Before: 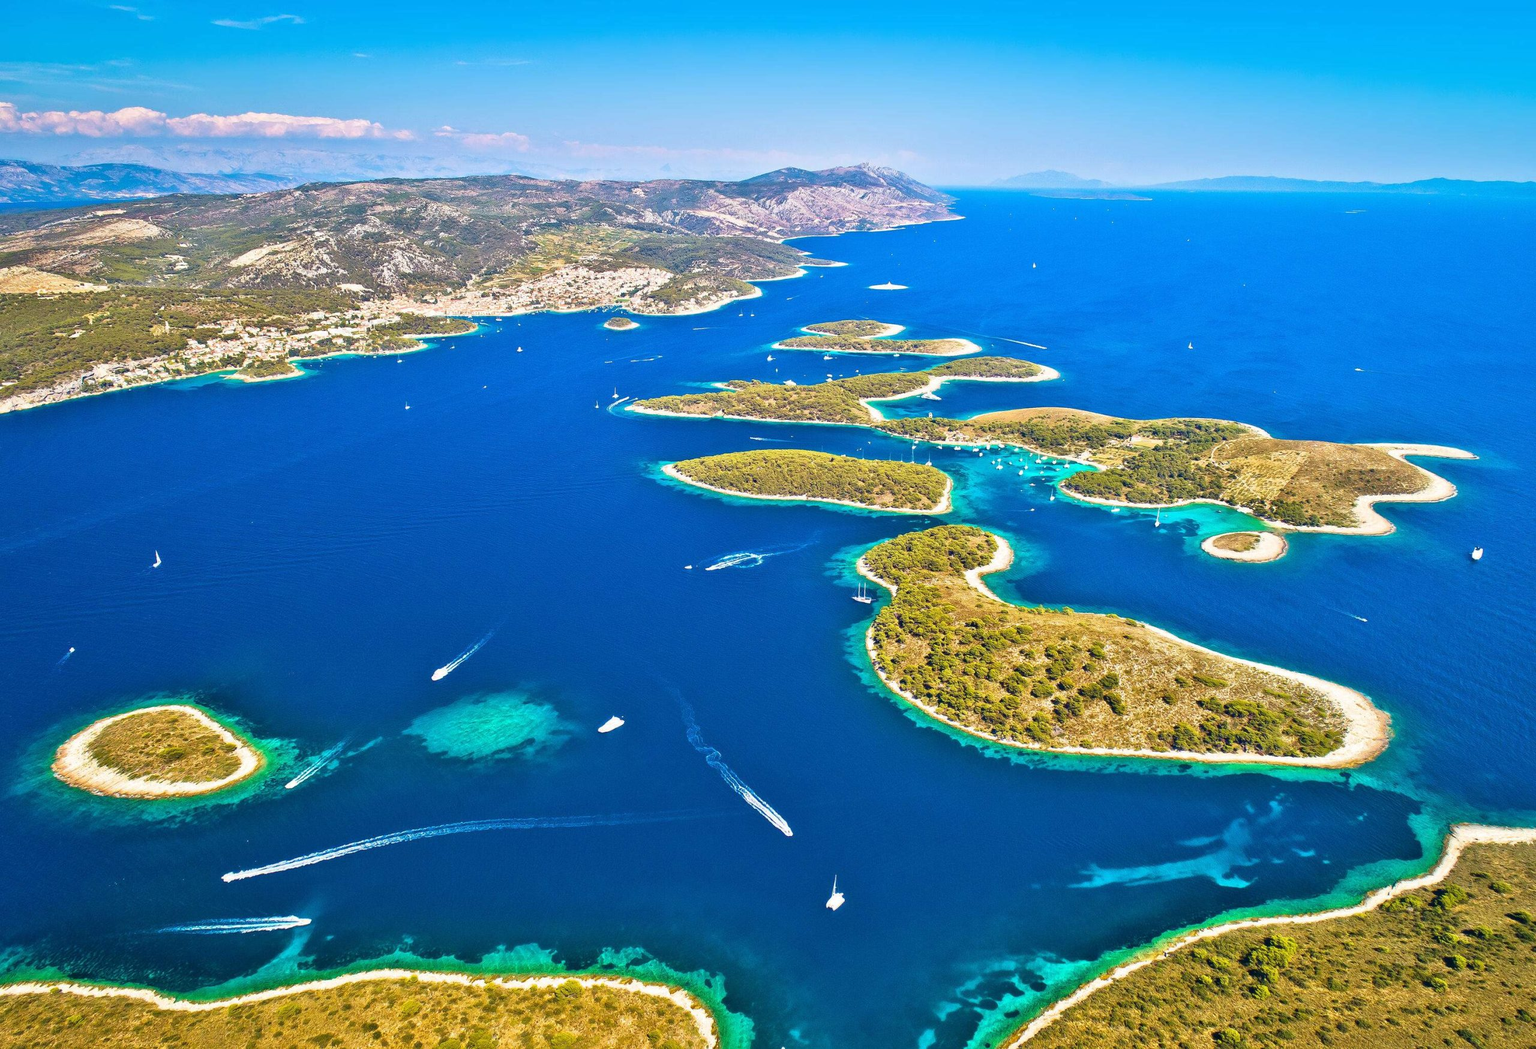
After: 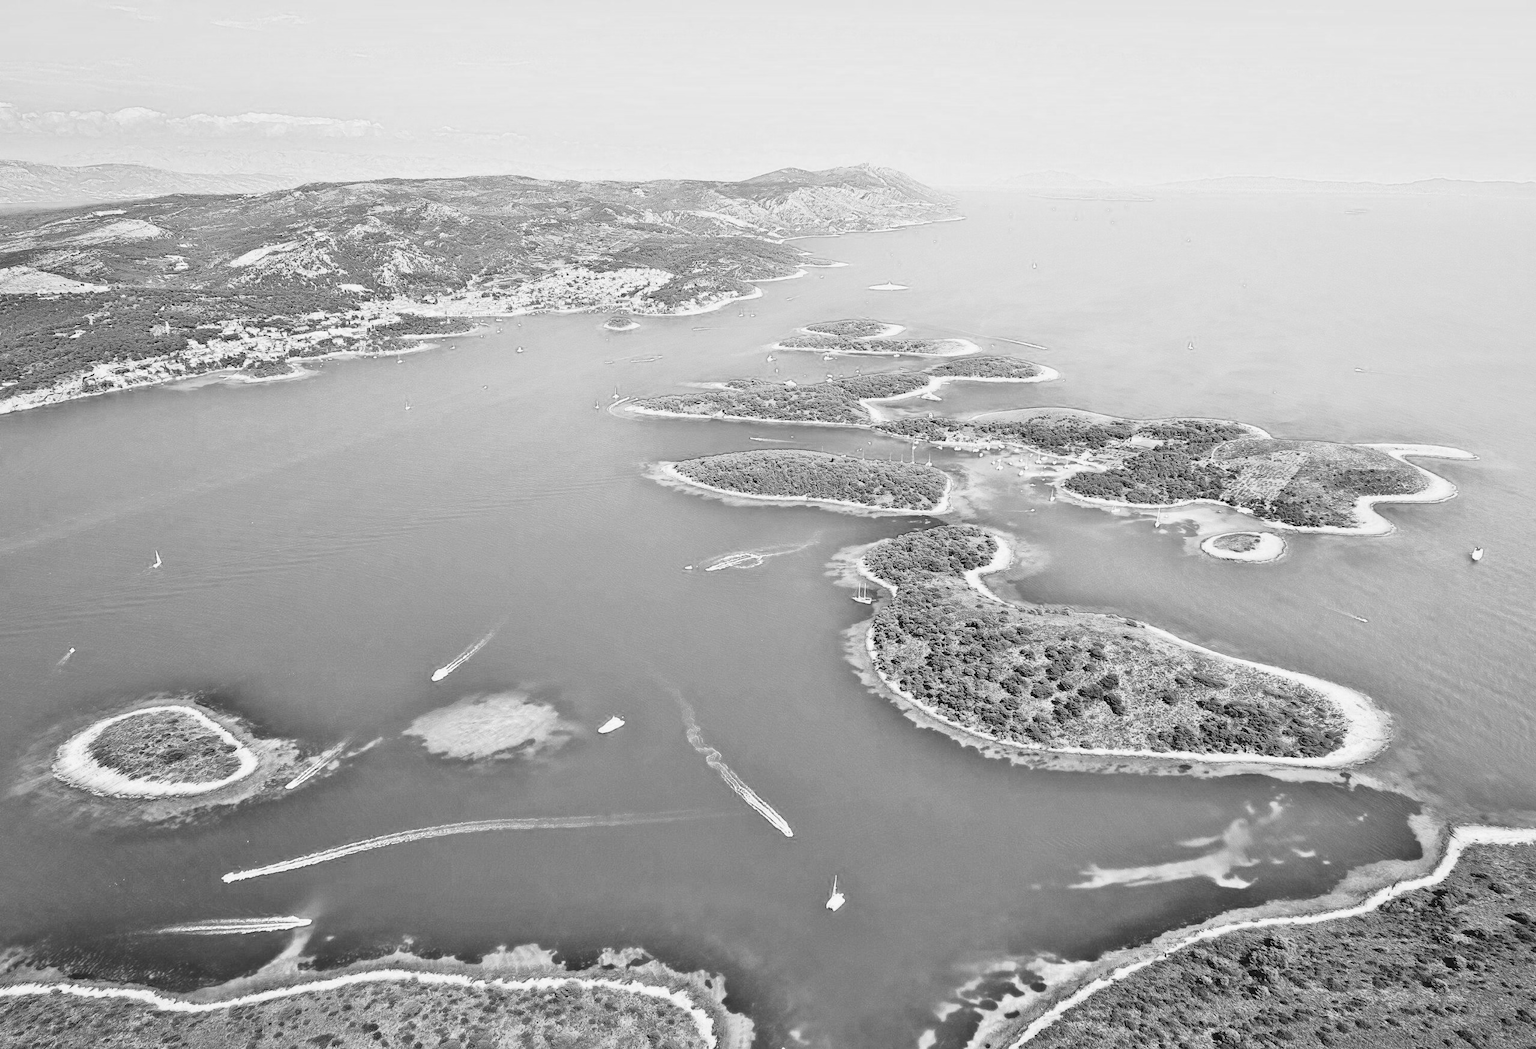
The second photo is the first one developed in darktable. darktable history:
tone curve: curves: ch0 [(0, 0) (0.003, 0.059) (0.011, 0.059) (0.025, 0.057) (0.044, 0.055) (0.069, 0.057) (0.1, 0.083) (0.136, 0.128) (0.177, 0.185) (0.224, 0.242) (0.277, 0.308) (0.335, 0.383) (0.399, 0.468) (0.468, 0.547) (0.543, 0.632) (0.623, 0.71) (0.709, 0.801) (0.801, 0.859) (0.898, 0.922) (1, 1)], preserve colors none
color look up table: target L [88.82, 89.88, 88.82, 70.73, 67.49, 48.84, 63.6, 40.45, 43.46, 18.94, 23.22, 200.55, 80.24, 70.35, 57.48, 60.17, 65.49, 54.37, 41.14, 34.03, 31.74, 27.98, 19.87, 9.594, 88.47, 90.94, 77.34, 64.99, 71.1, 78.07, 88.82, 88.82, 85.63, 47.64, 50.17, 60.56, 32.32, 17.06, 25.32, 8.248, 95.84, 95.14, 90.94, 88.12, 68.87, 57.87, 38.24, 39.9, 15.79], target a [-0.001, 0, -0.001, 0, 0.001, 0, 0, 0.001, 0.001, 0, 0, 0, -0.003, 0, 0, -0.001, 0.001, 0, 0, 0, 0.001, 0 ×4, -0.001, -0.002, 0.001, 0, -0.002, -0.001, -0.001, 0, 0, 0.001, 0, 0.001, 0, 0, 0, -0.001, -0.002, -0.001, -0.001, 0, 0, 0, 0.001, 0], target b [0.001, 0, 0.001, 0.002, -0.005, -0.003, 0.002, -0.003, -0.003, 0, -0.003, 0, 0.023, 0.002, 0.002, 0.02, -0.004, 0.002, 0.002, -0.003, -0.003, 0.001, -0.002, -0.002, 0, 0.001, 0.023, -0.004, 0.002, 0.023, 0.001, 0.001, 0.001, 0.002, -0.003, 0.002, -0.003, 0, -0.002, 0.004, 0.001, 0.023, 0.001, 0.022, 0.002, 0.002, 0.001, -0.003, -0.002], num patches 49
